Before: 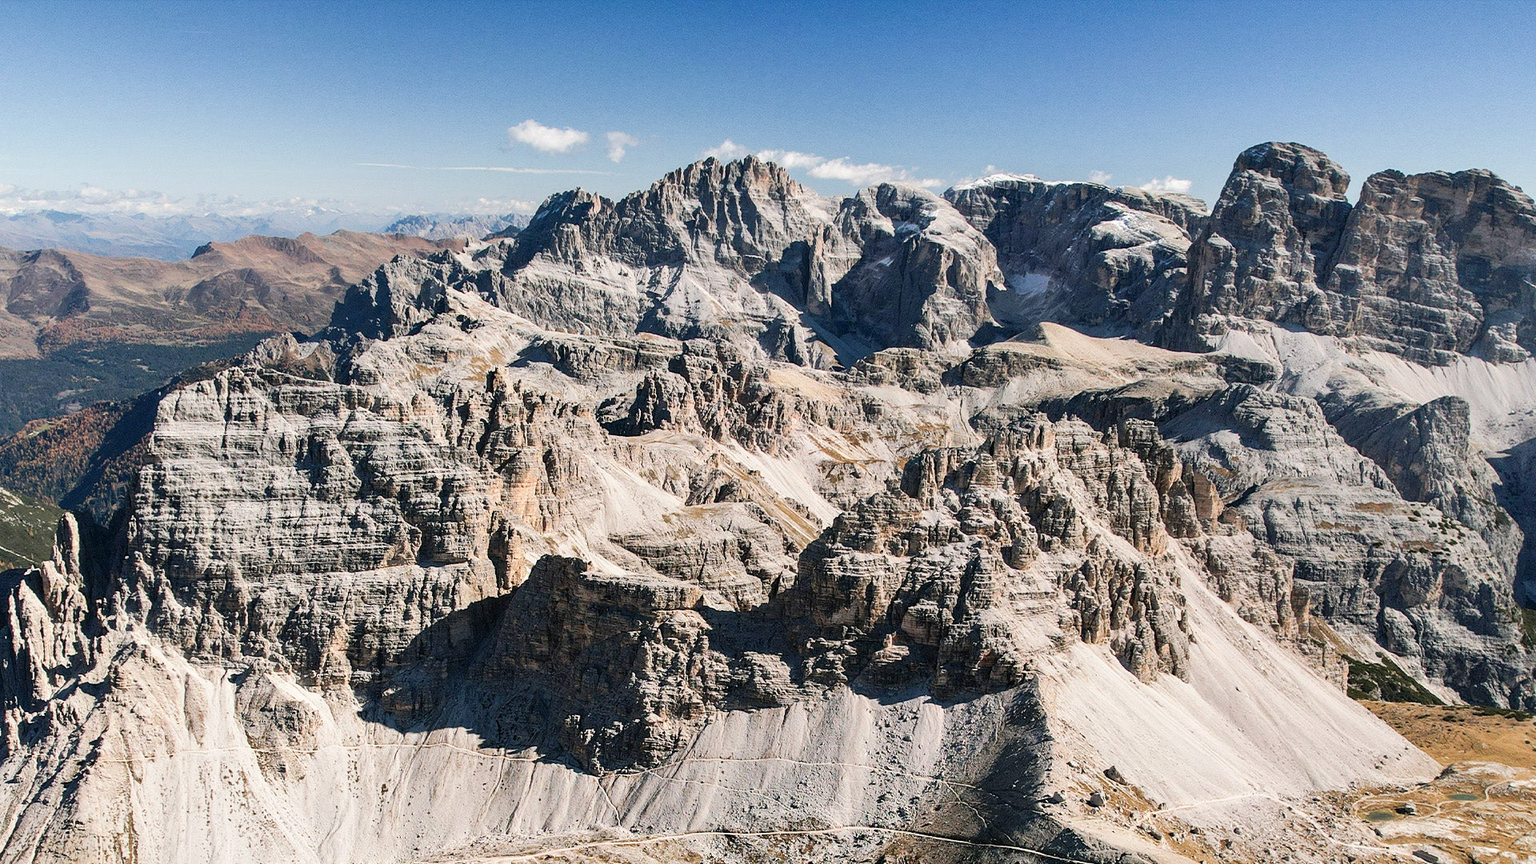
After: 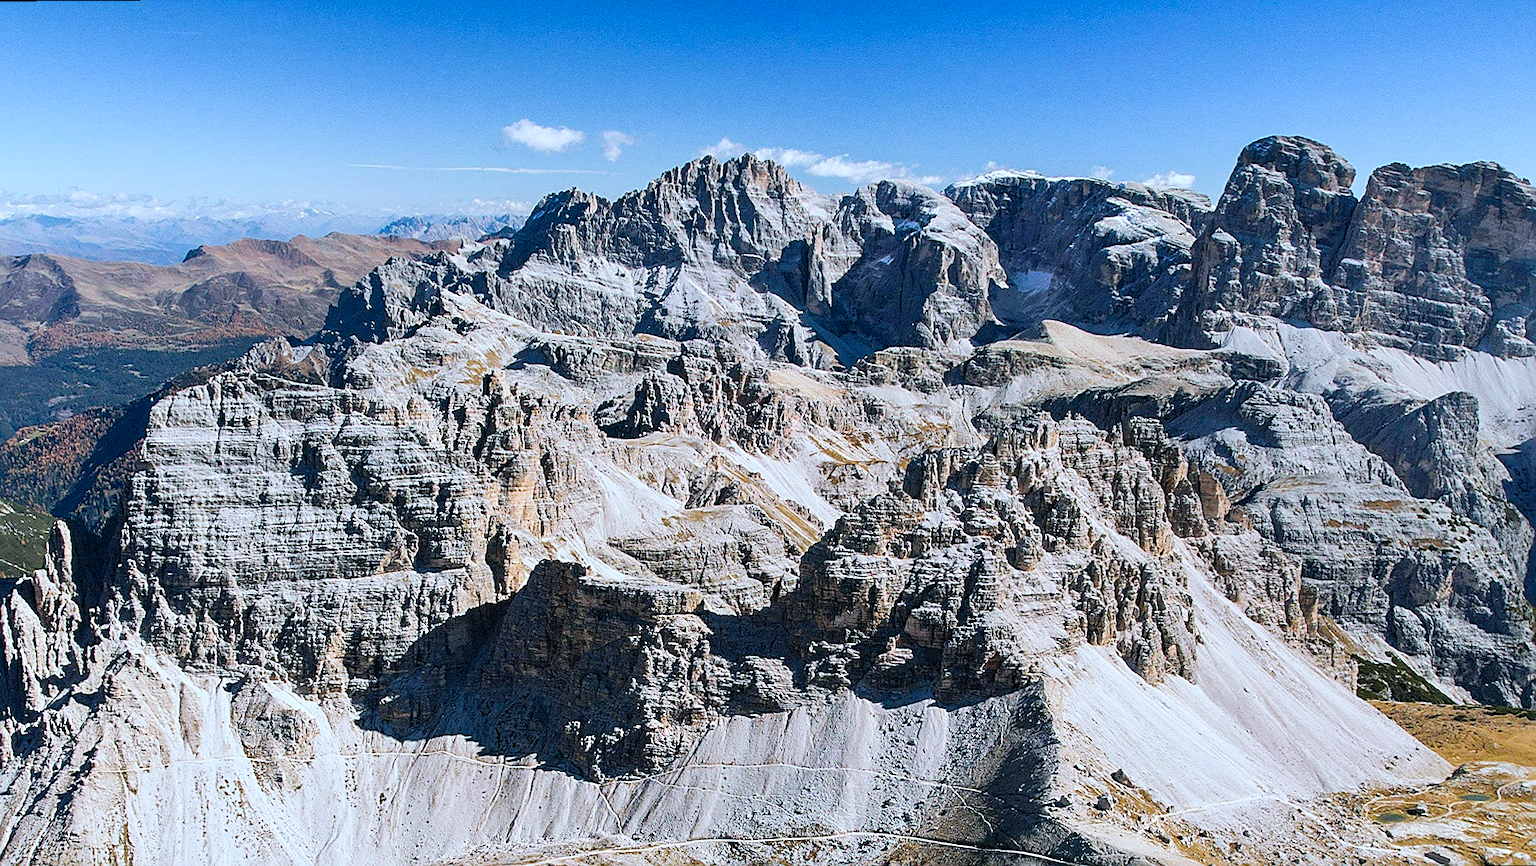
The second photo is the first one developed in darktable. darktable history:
sharpen: on, module defaults
color balance rgb: perceptual saturation grading › global saturation 25%, global vibrance 20%
white balance: red 0.924, blue 1.095
rotate and perspective: rotation -0.45°, automatic cropping original format, crop left 0.008, crop right 0.992, crop top 0.012, crop bottom 0.988
